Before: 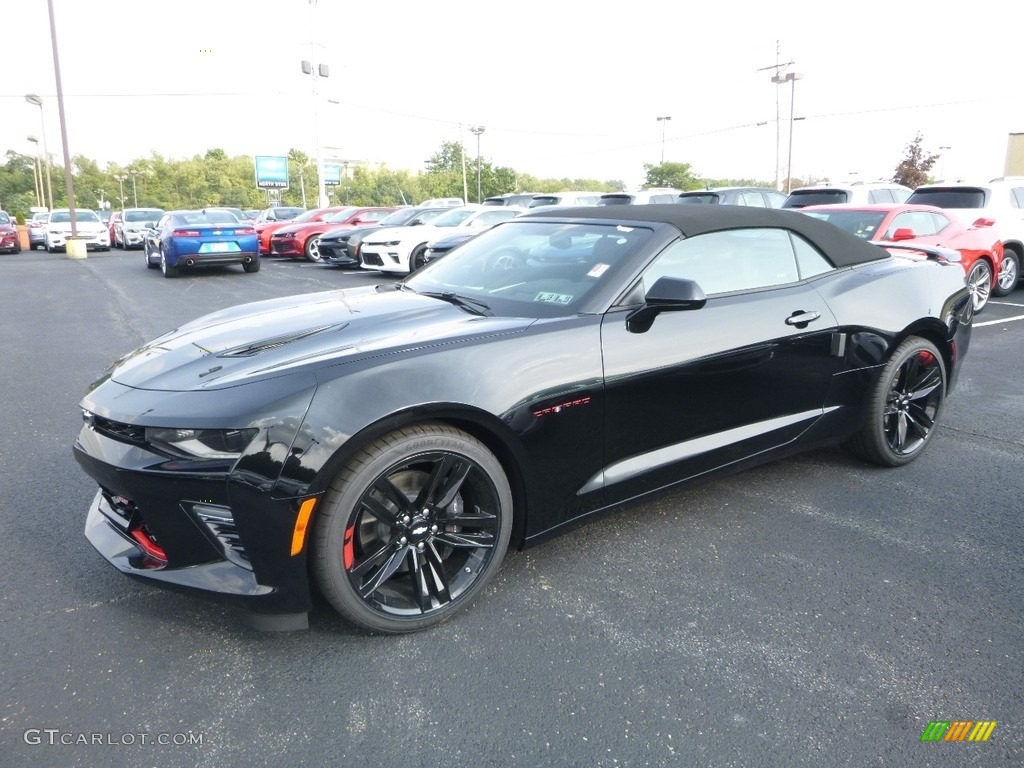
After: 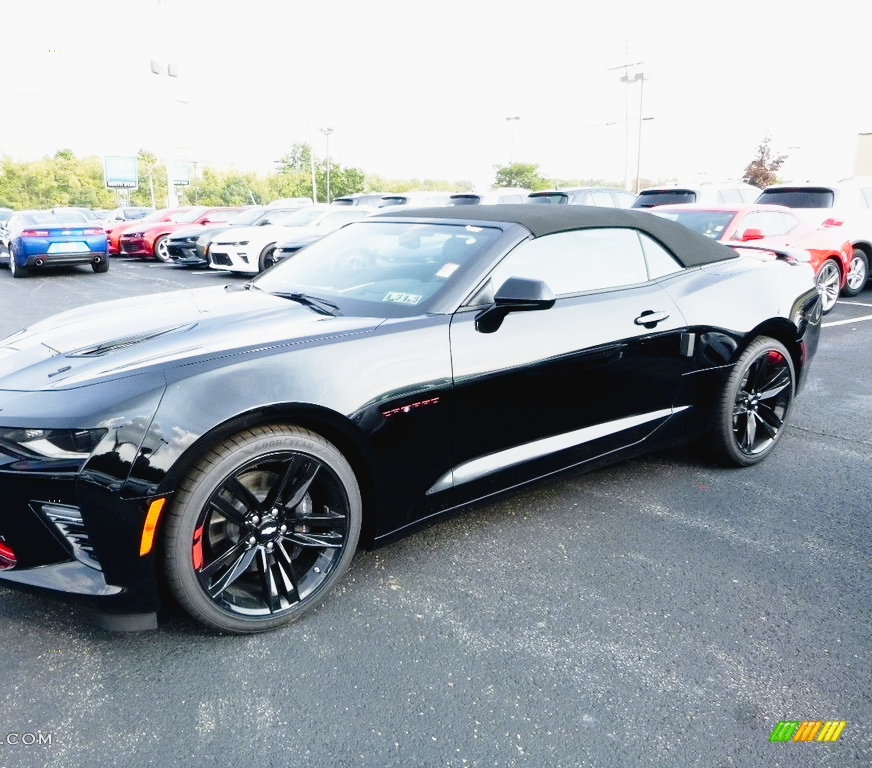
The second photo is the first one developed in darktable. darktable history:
exposure: black level correction 0.01, exposure 0.016 EV, compensate exposure bias true, compensate highlight preservation false
crop and rotate: left 14.762%
tone curve: curves: ch0 [(0.003, 0.032) (0.037, 0.037) (0.149, 0.117) (0.297, 0.318) (0.41, 0.48) (0.541, 0.649) (0.722, 0.857) (0.875, 0.946) (1, 0.98)]; ch1 [(0, 0) (0.305, 0.325) (0.453, 0.437) (0.482, 0.474) (0.501, 0.498) (0.506, 0.503) (0.559, 0.576) (0.6, 0.635) (0.656, 0.707) (1, 1)]; ch2 [(0, 0) (0.323, 0.277) (0.408, 0.399) (0.45, 0.48) (0.499, 0.502) (0.515, 0.532) (0.573, 0.602) (0.653, 0.675) (0.75, 0.756) (1, 1)], preserve colors none
